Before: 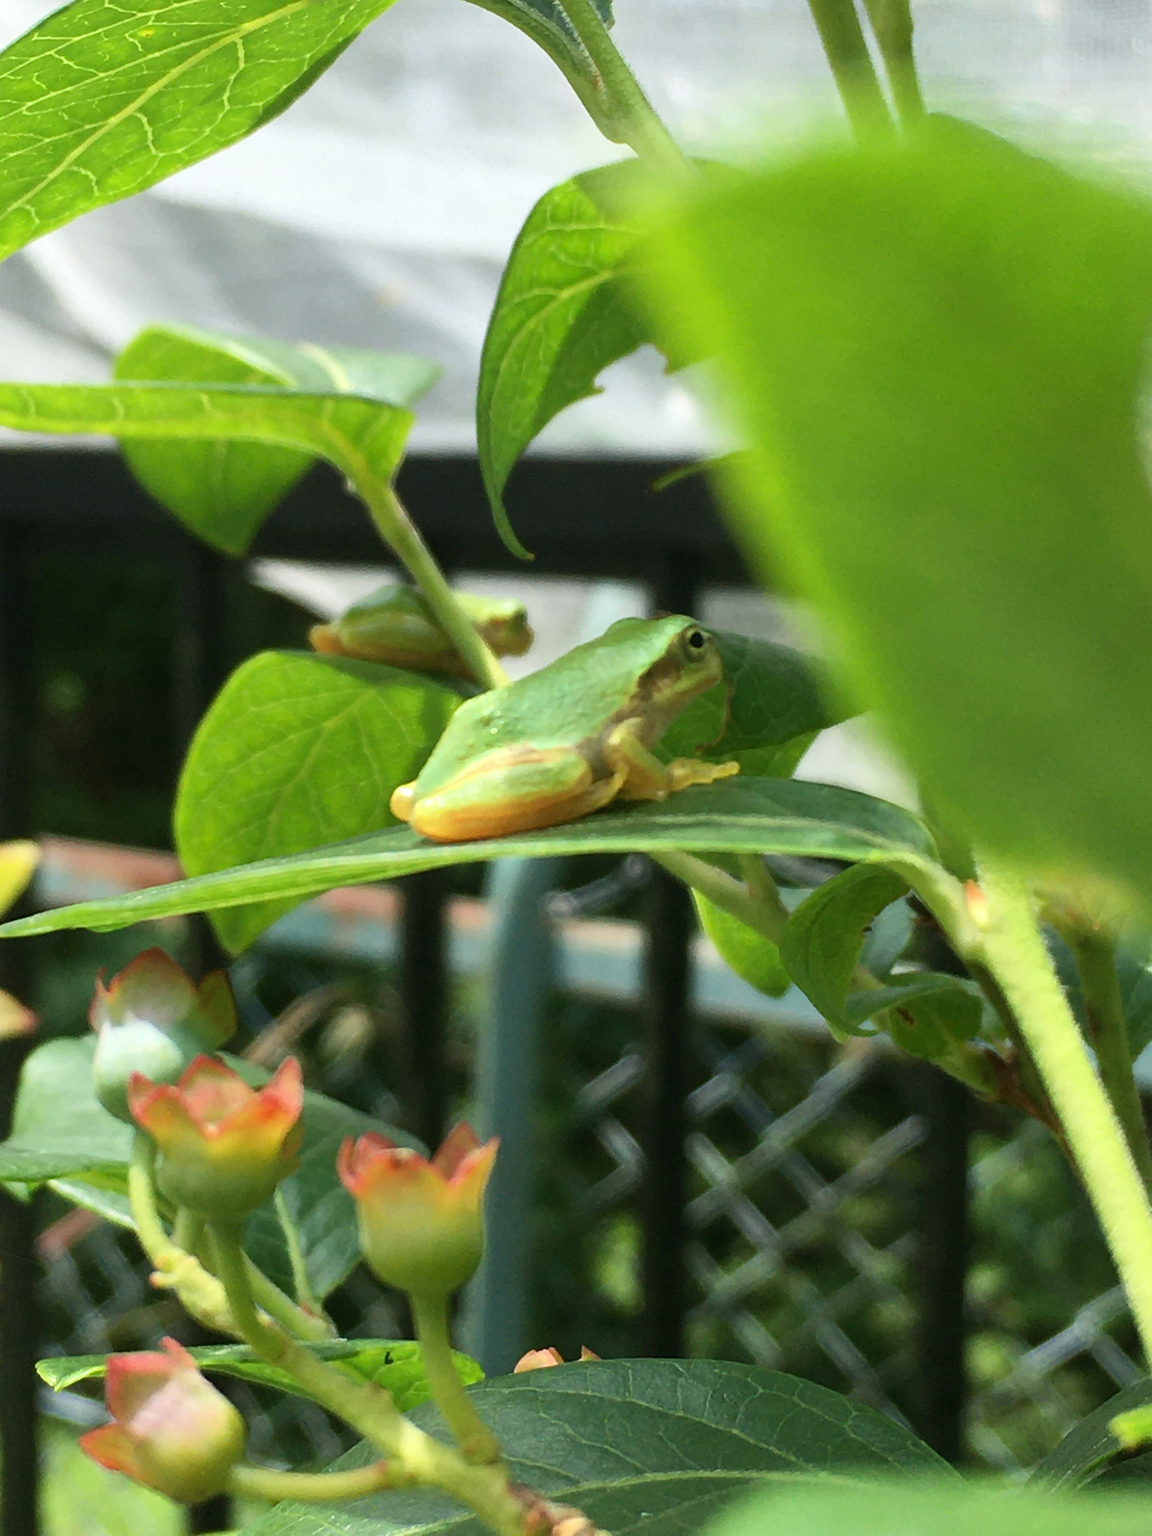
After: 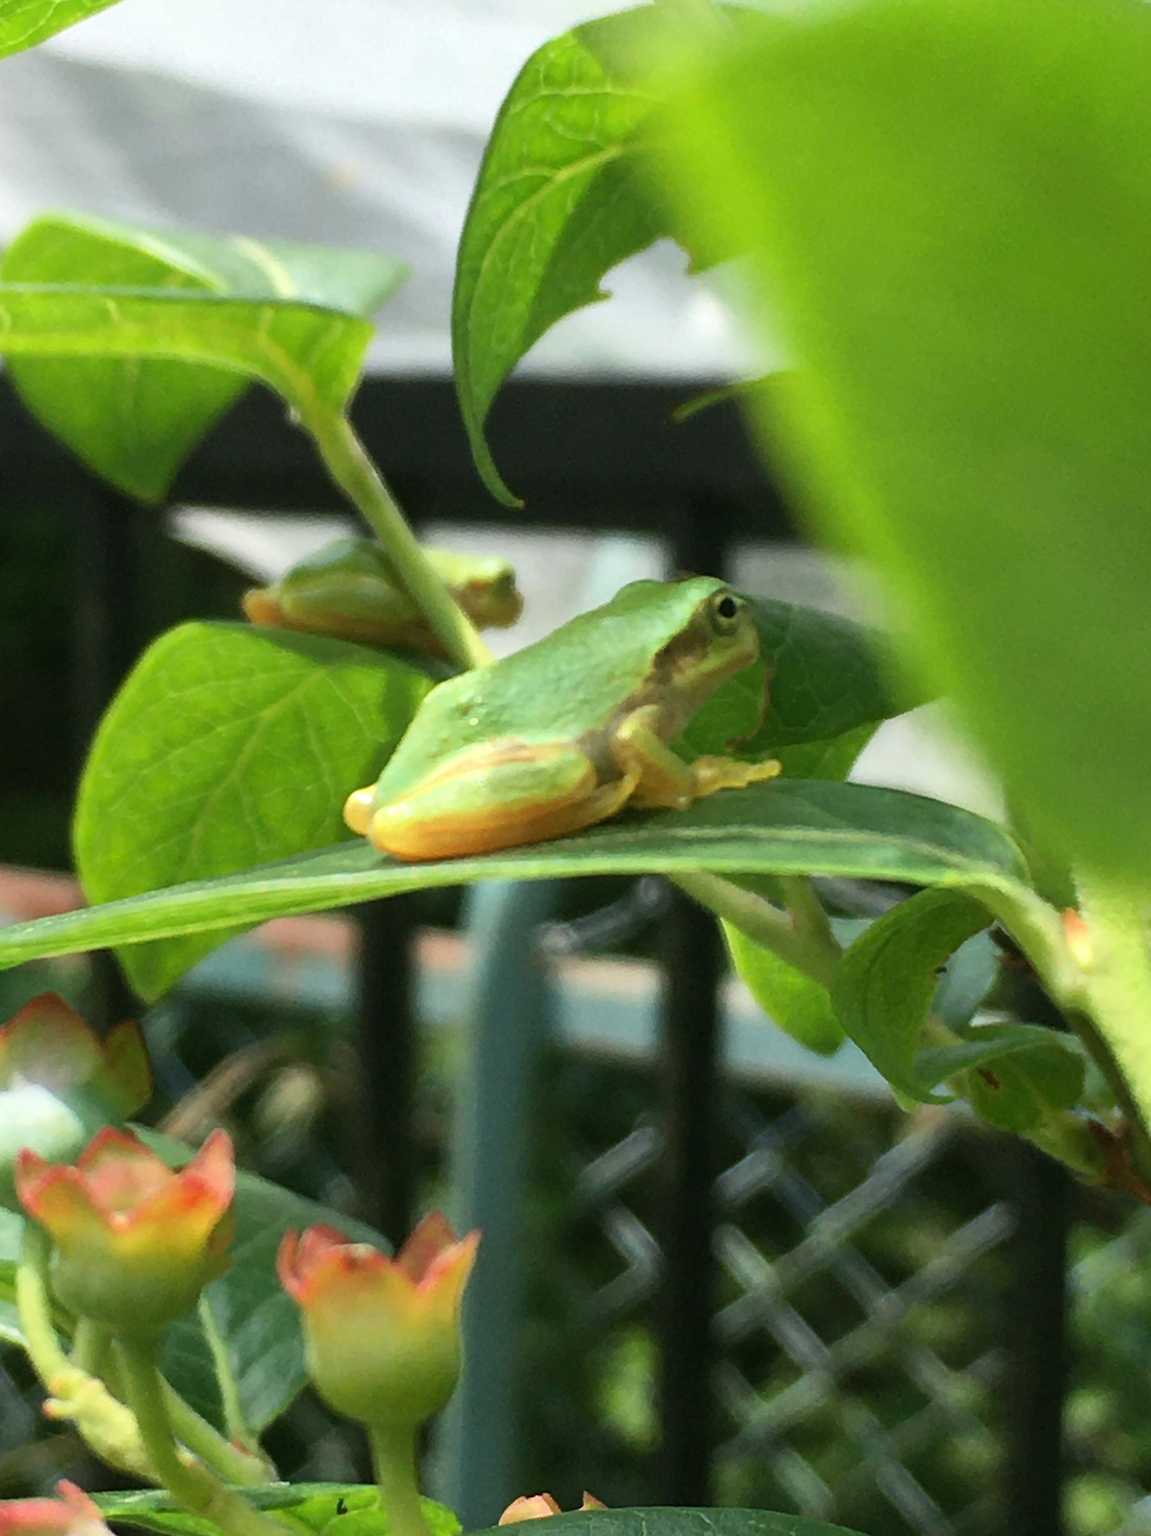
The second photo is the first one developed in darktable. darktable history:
crop and rotate: left 10.071%, top 10.071%, right 10.02%, bottom 10.02%
exposure: compensate highlight preservation false
